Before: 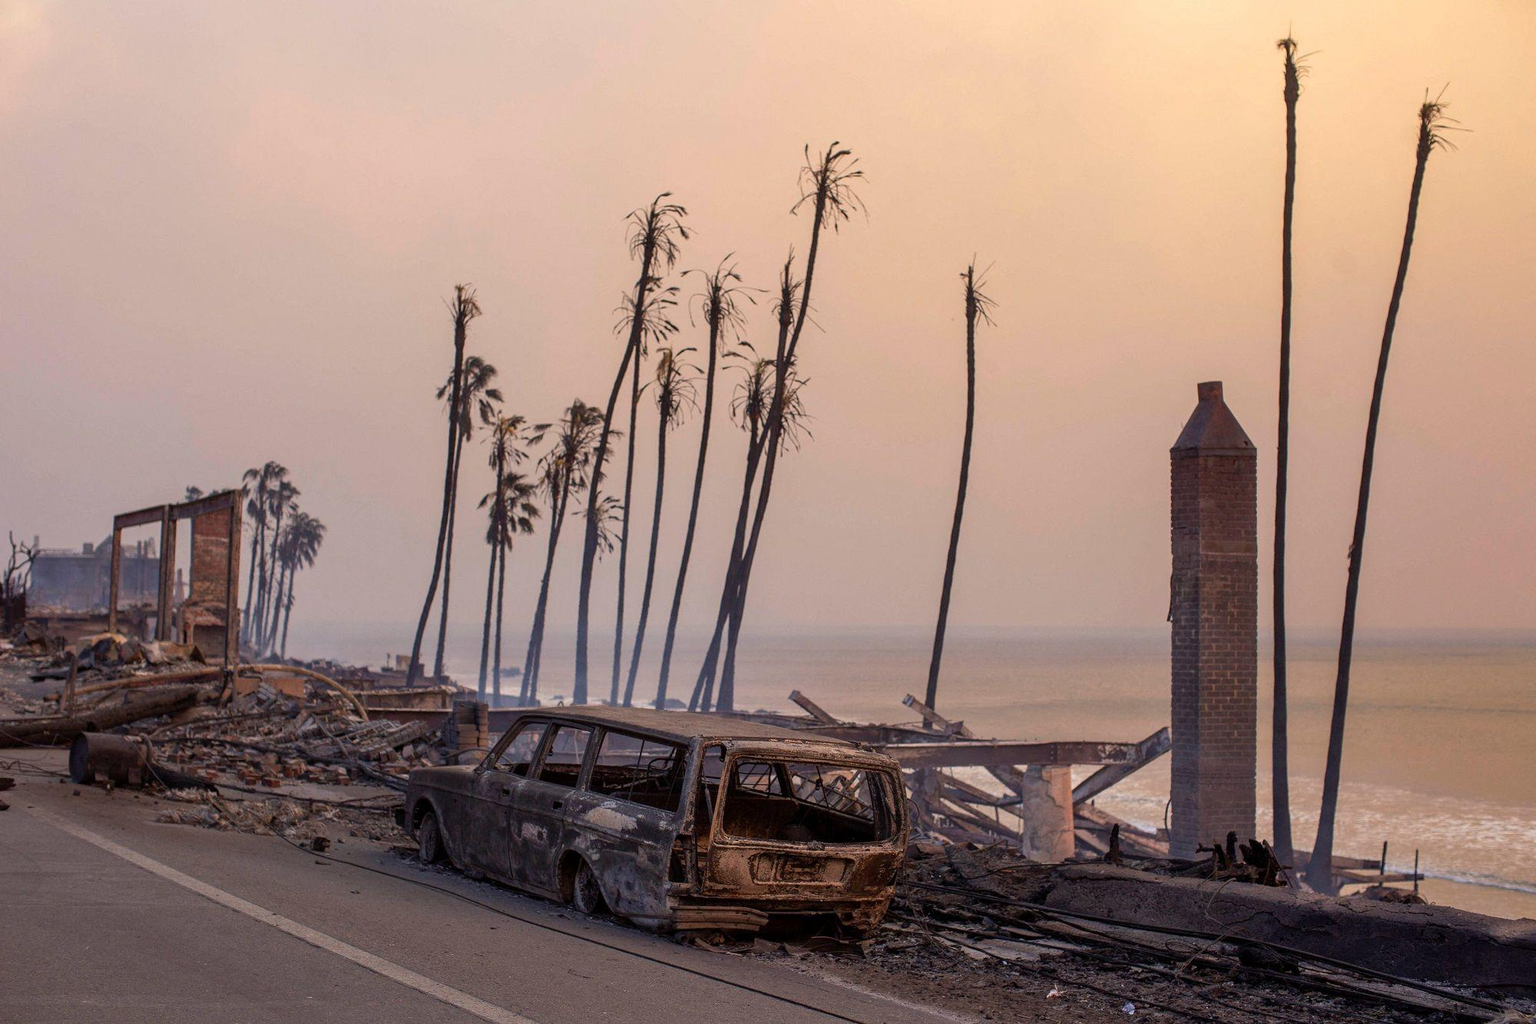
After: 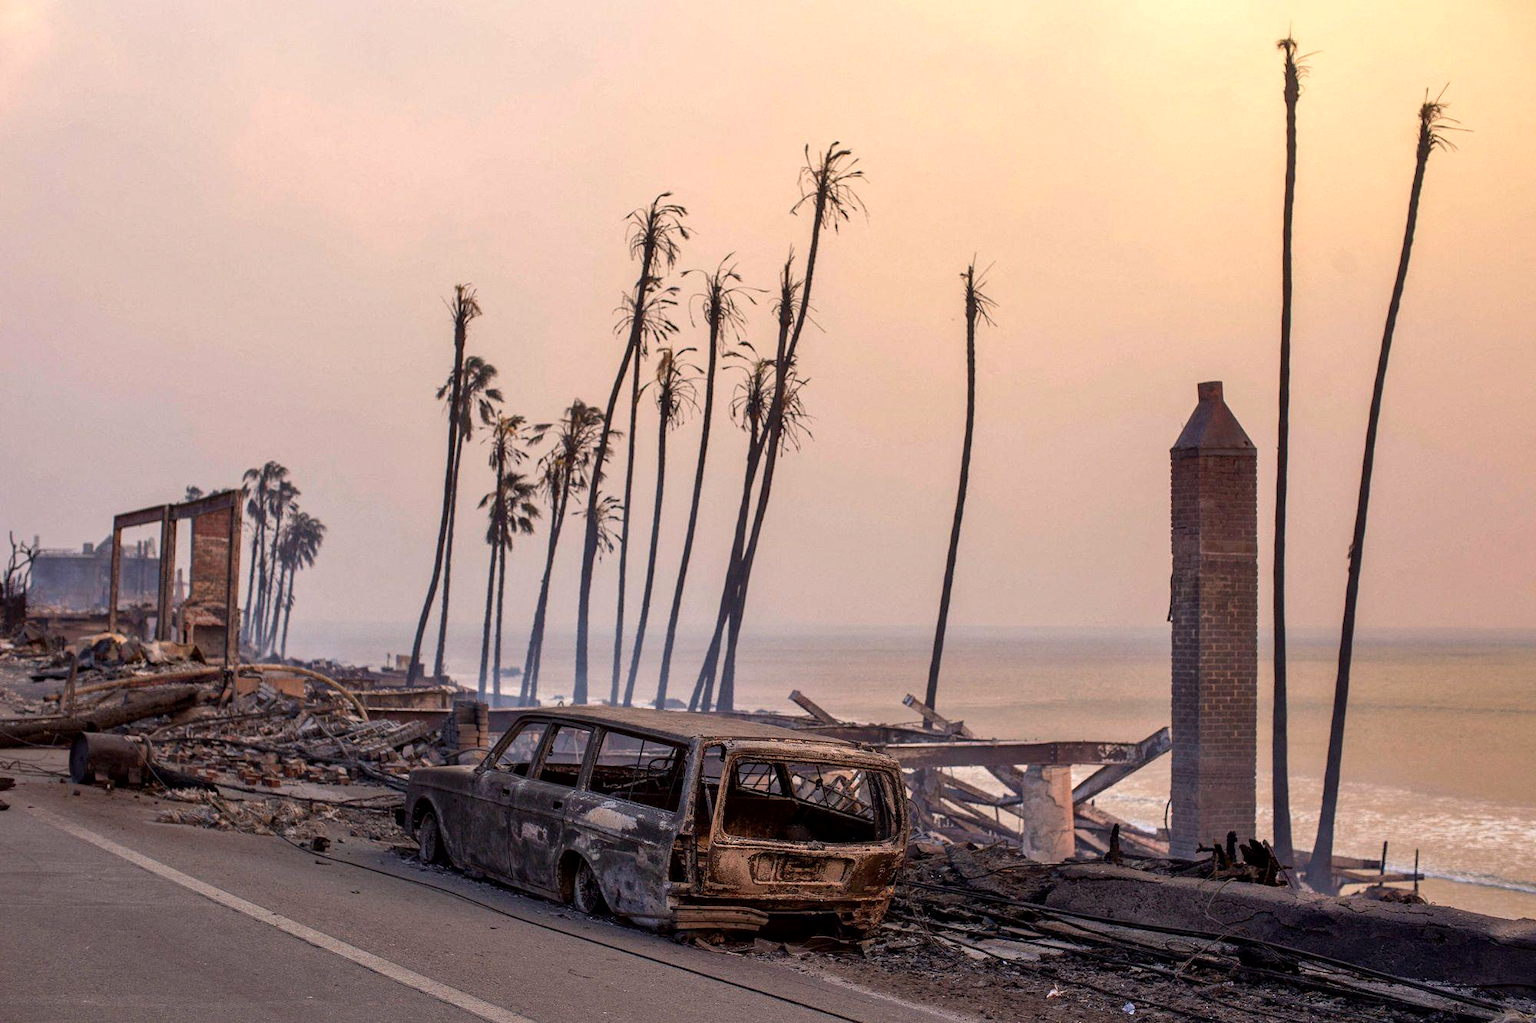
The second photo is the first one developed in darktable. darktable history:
exposure: exposure 0.298 EV, compensate highlight preservation false
local contrast: mode bilateral grid, contrast 25, coarseness 51, detail 122%, midtone range 0.2
